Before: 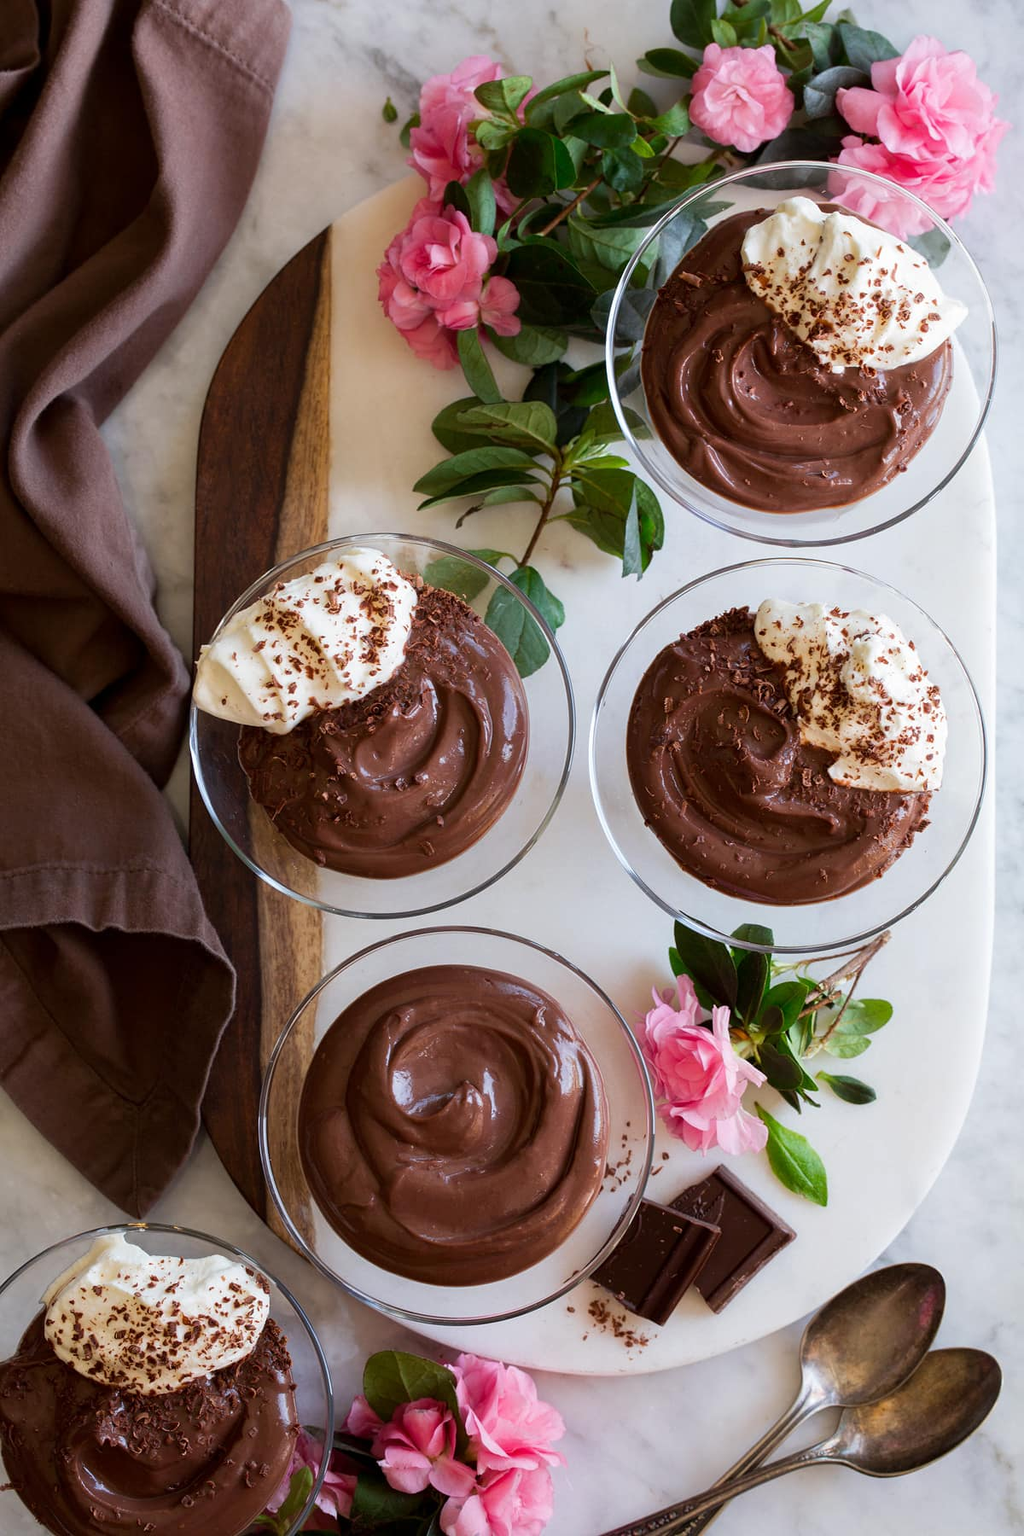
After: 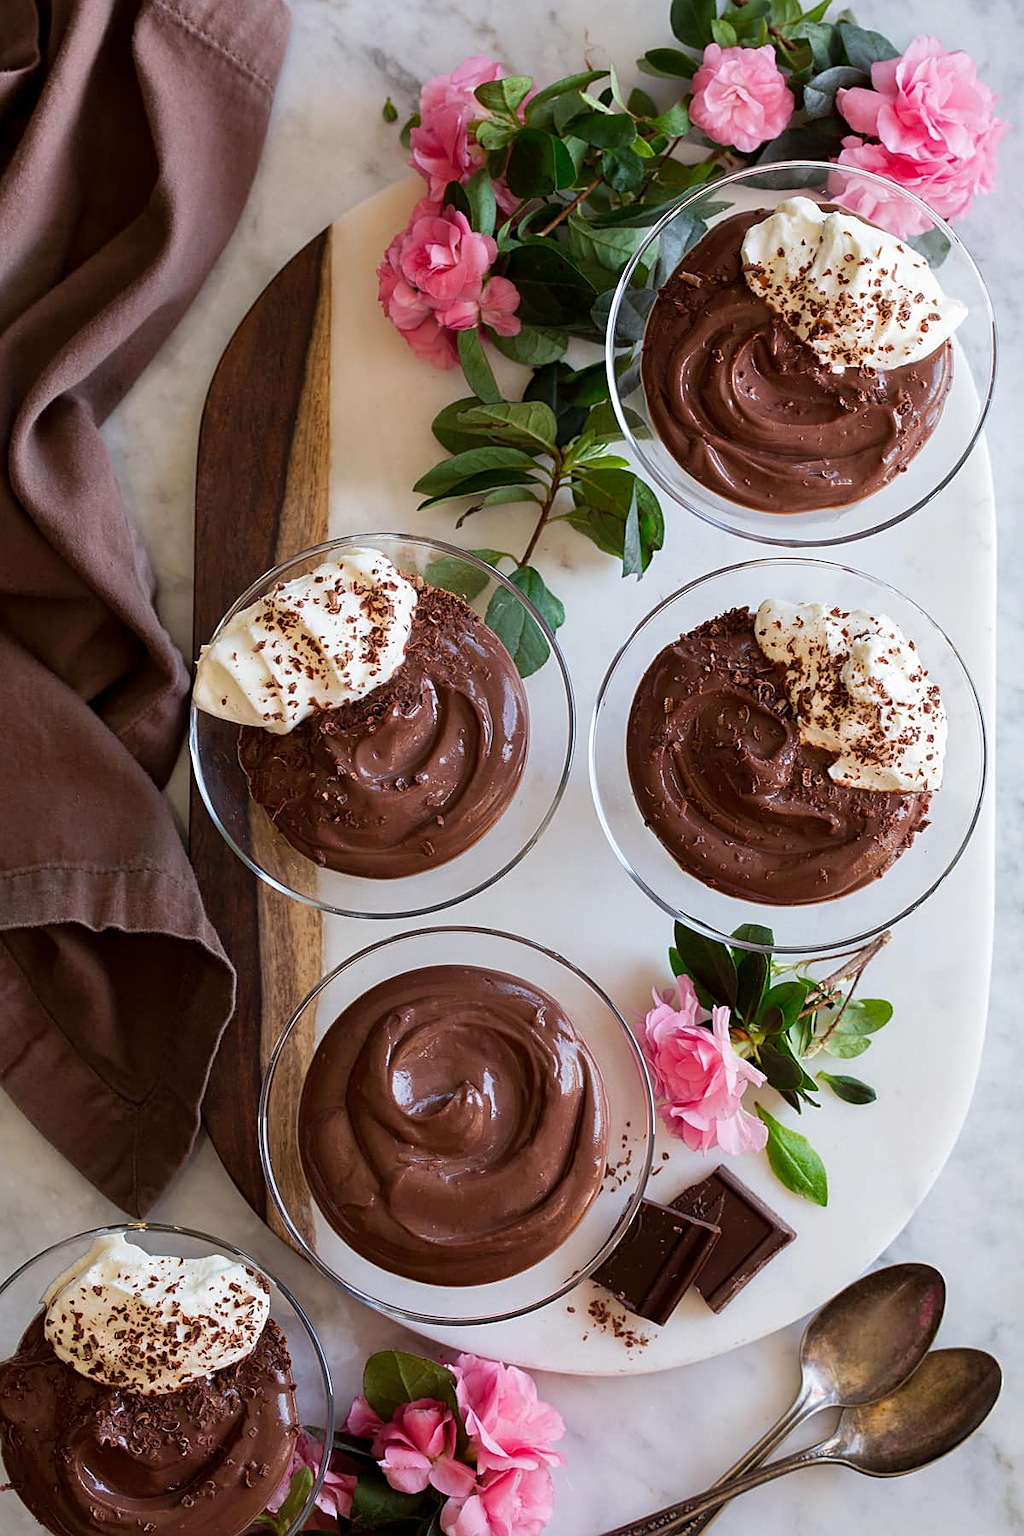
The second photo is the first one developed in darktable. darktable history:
shadows and highlights: shadows 37.27, highlights -28.18, soften with gaussian
sharpen: on, module defaults
